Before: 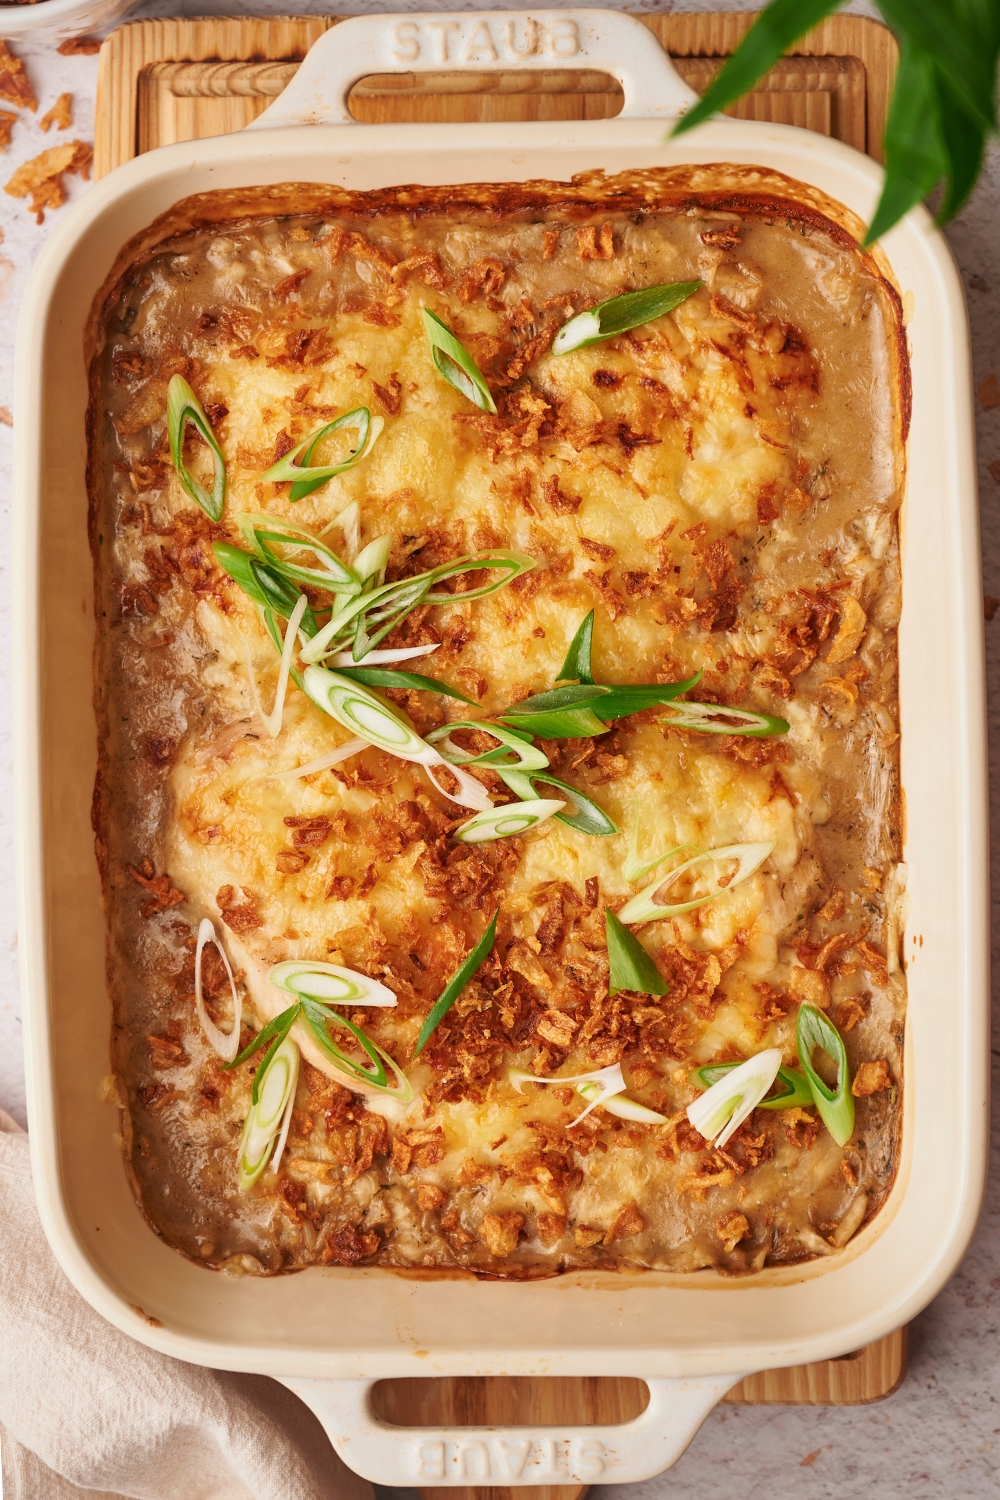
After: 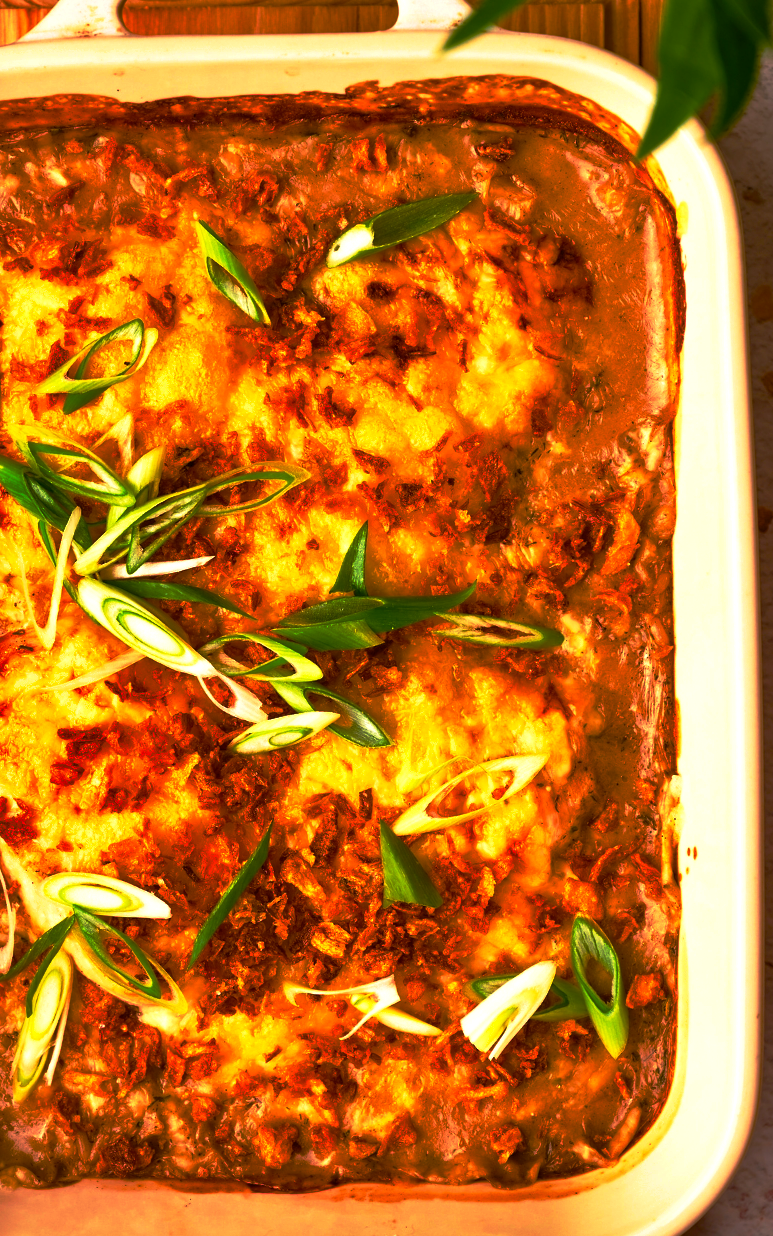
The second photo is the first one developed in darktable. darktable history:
crop: left 22.651%, top 5.878%, bottom 11.686%
exposure: black level correction 0.001, exposure 0.5 EV, compensate highlight preservation false
shadows and highlights: radius 107.41, shadows 23.66, highlights -57.83, low approximation 0.01, soften with gaussian
color balance rgb: linear chroma grading › global chroma 24.671%, perceptual saturation grading › global saturation 20%, perceptual saturation grading › highlights -25.232%, perceptual saturation grading › shadows 49.789%, perceptual brilliance grading › global brilliance 3.009%, perceptual brilliance grading › highlights -2.25%, perceptual brilliance grading › shadows 3.748%, global vibrance 20.459%
base curve: curves: ch0 [(0, 0) (0.564, 0.291) (0.802, 0.731) (1, 1)], preserve colors none
